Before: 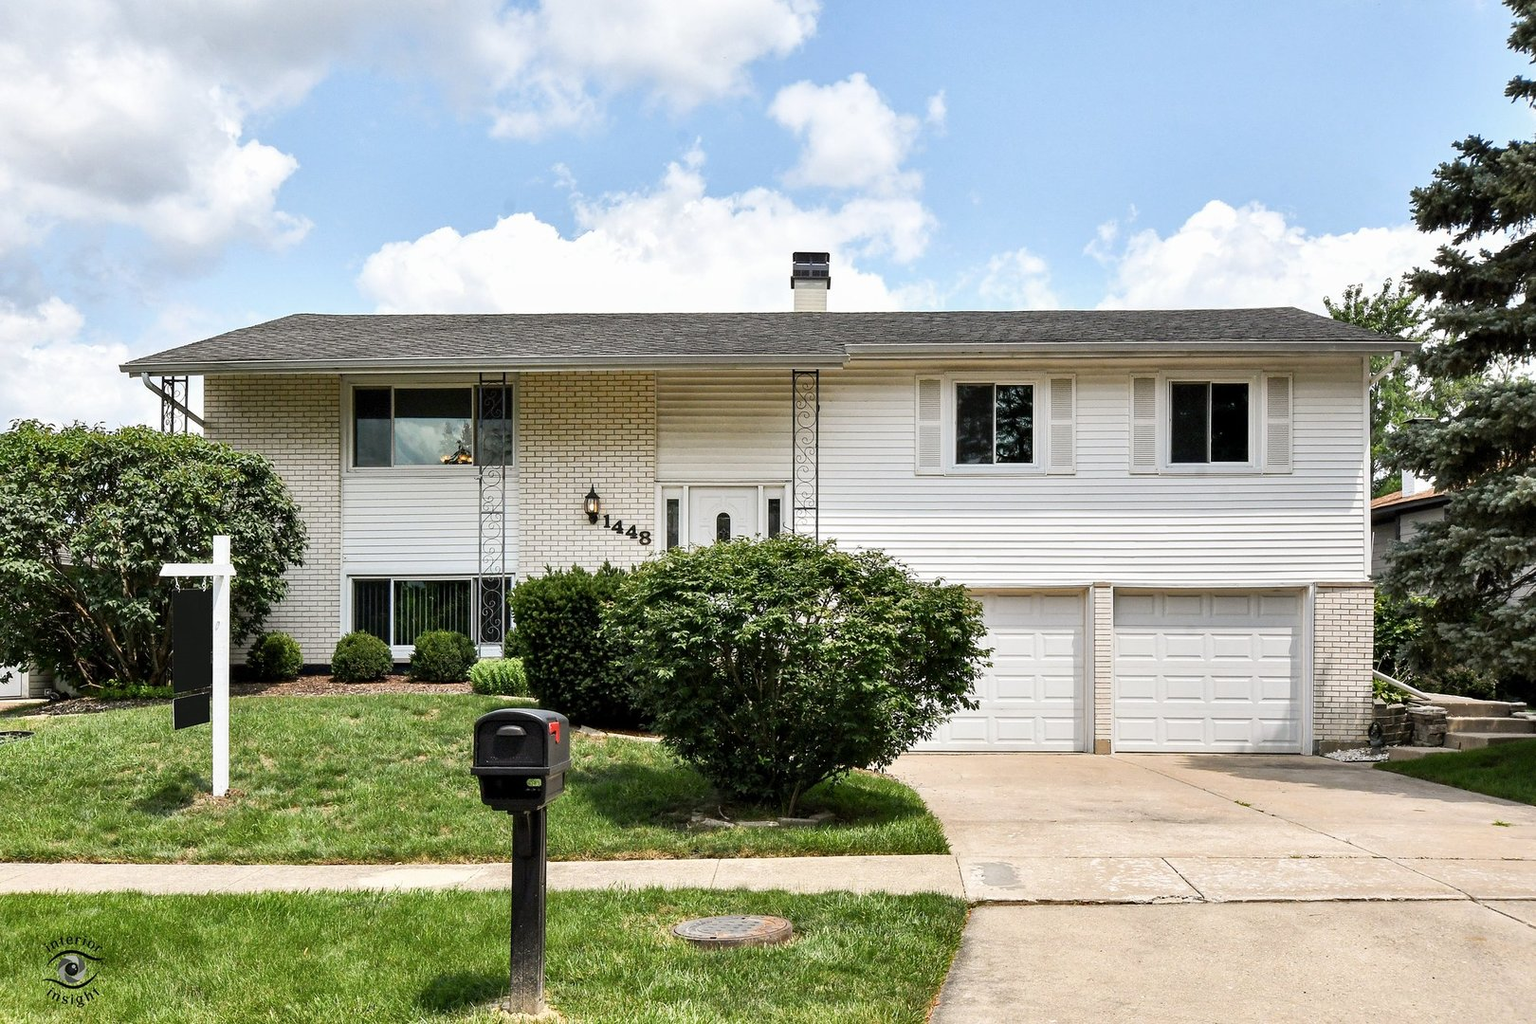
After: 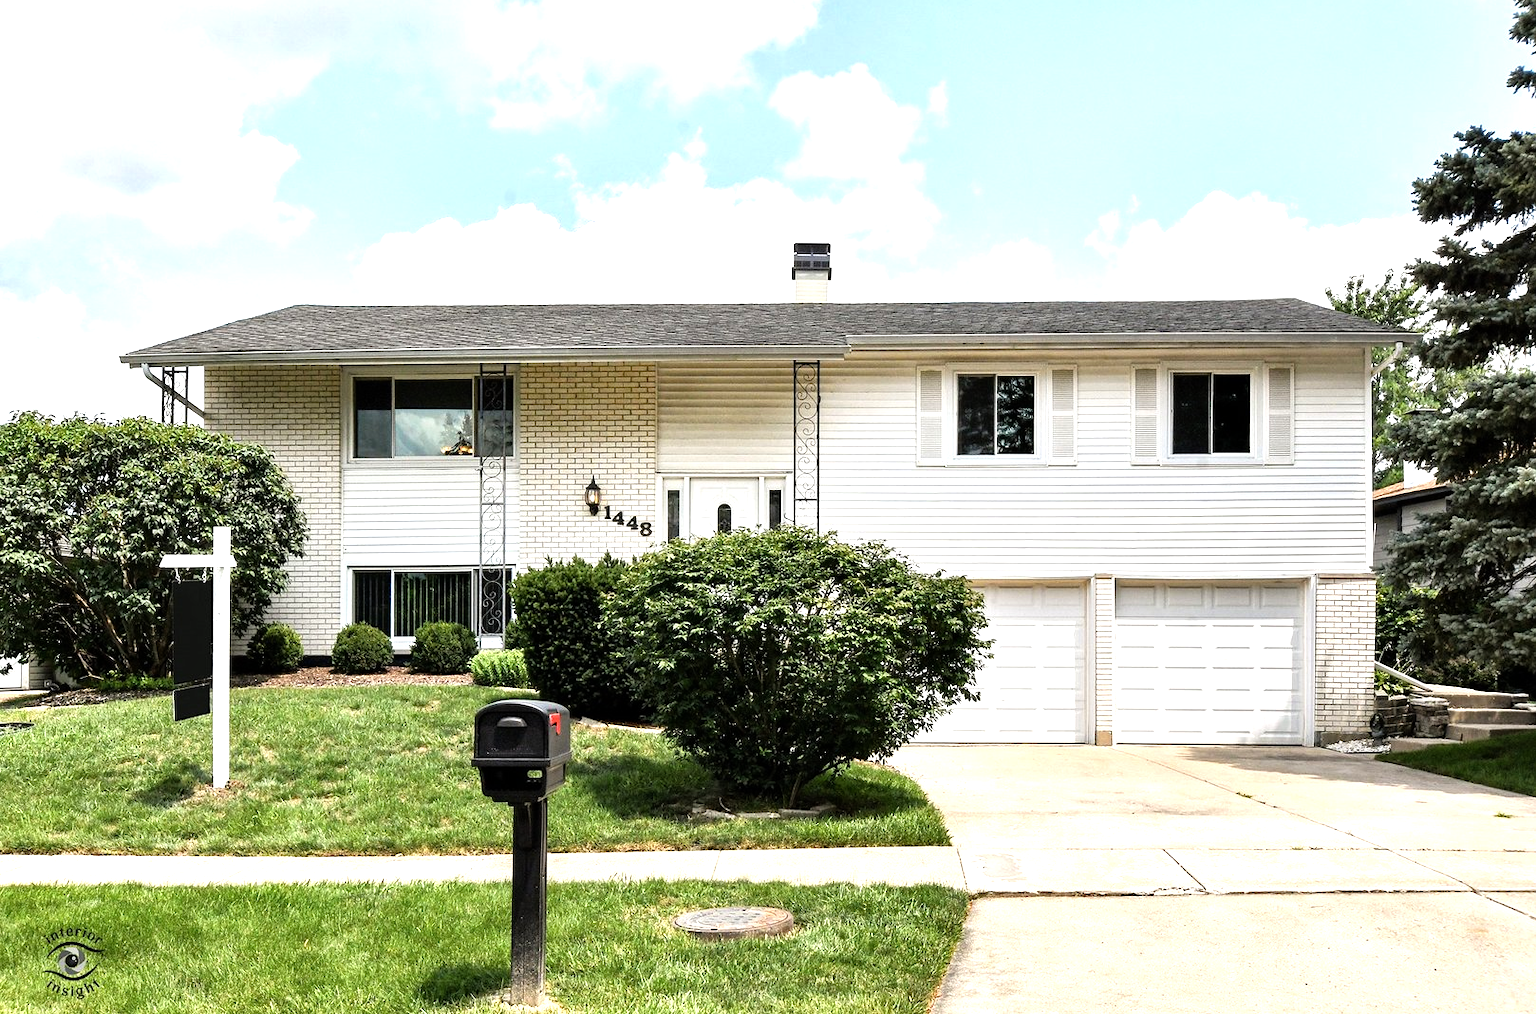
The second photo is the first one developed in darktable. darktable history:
tone equalizer: -8 EV -0.758 EV, -7 EV -0.672 EV, -6 EV -0.604 EV, -5 EV -0.374 EV, -3 EV 0.385 EV, -2 EV 0.6 EV, -1 EV 0.691 EV, +0 EV 0.76 EV
crop: top 0.978%, right 0.082%
